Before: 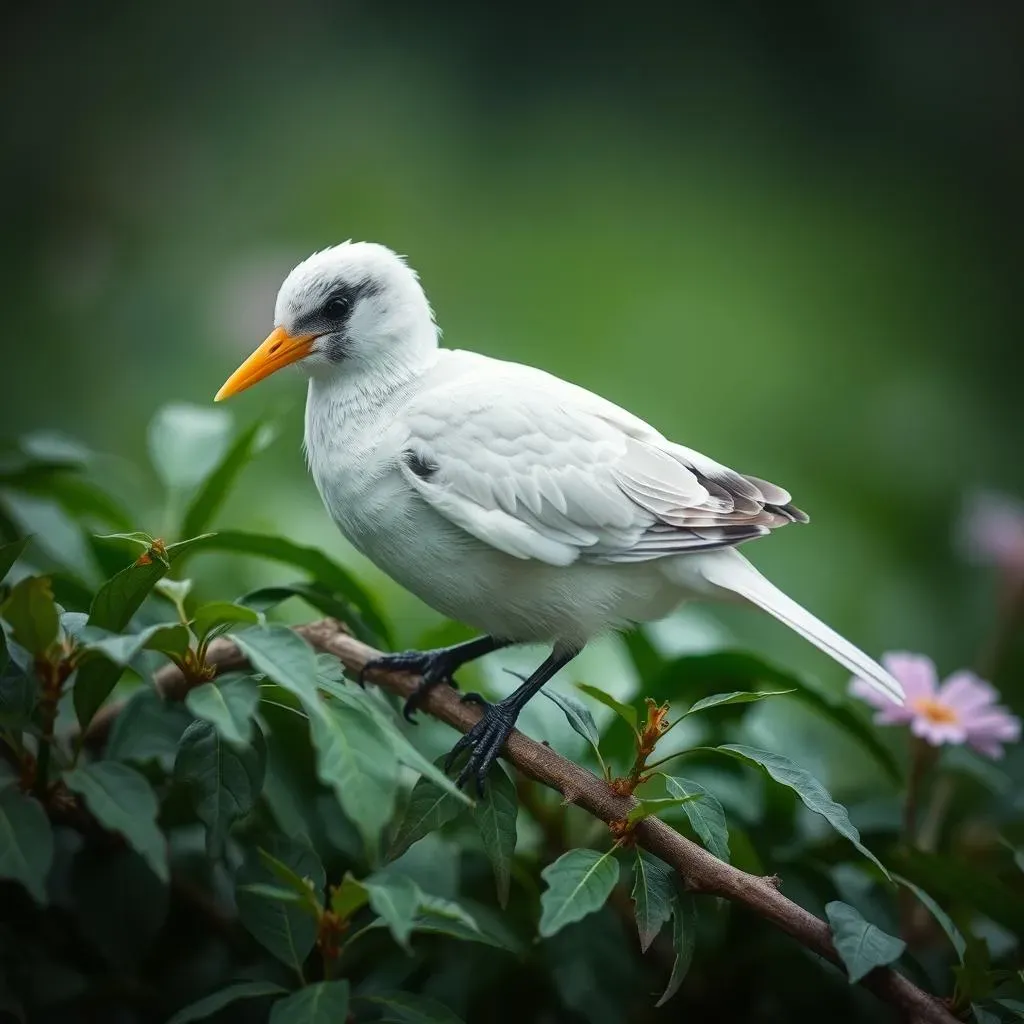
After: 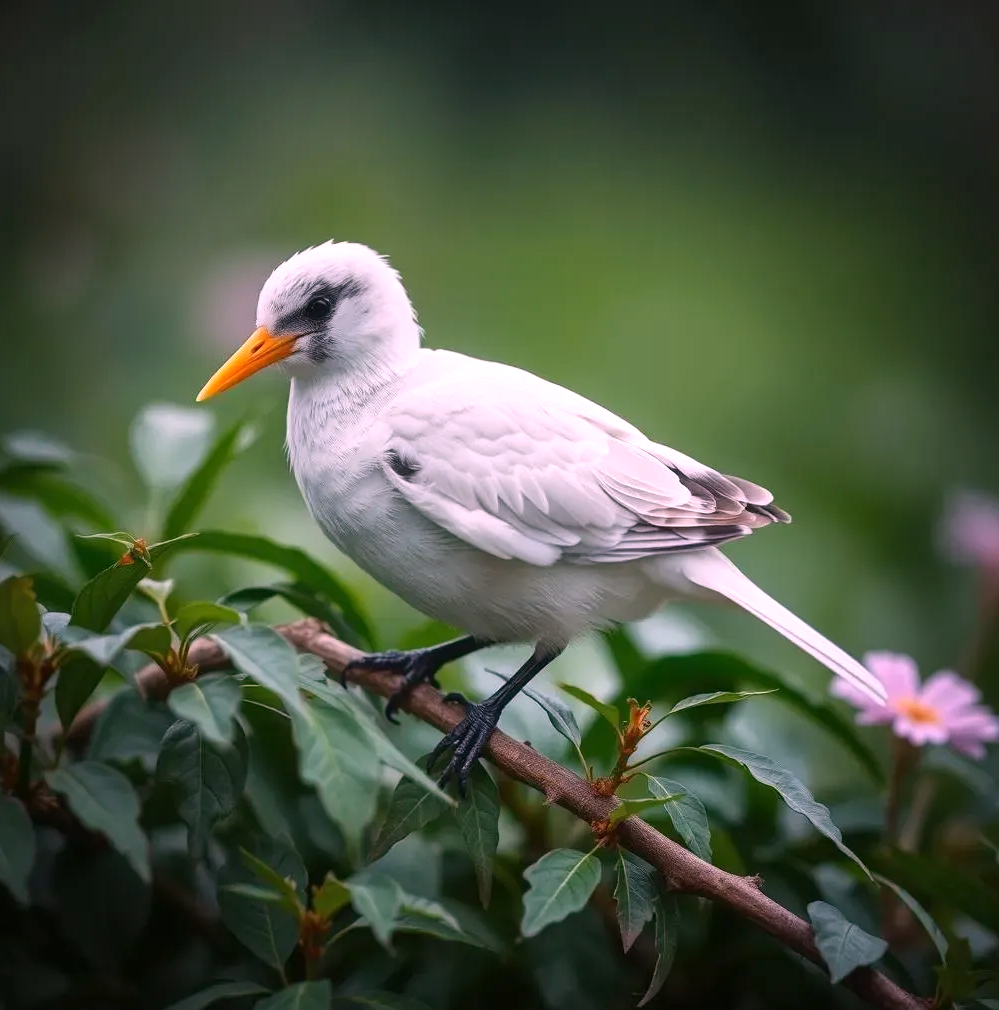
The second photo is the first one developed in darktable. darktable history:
crop and rotate: left 1.774%, right 0.633%, bottom 1.28%
white balance: red 1.188, blue 1.11
